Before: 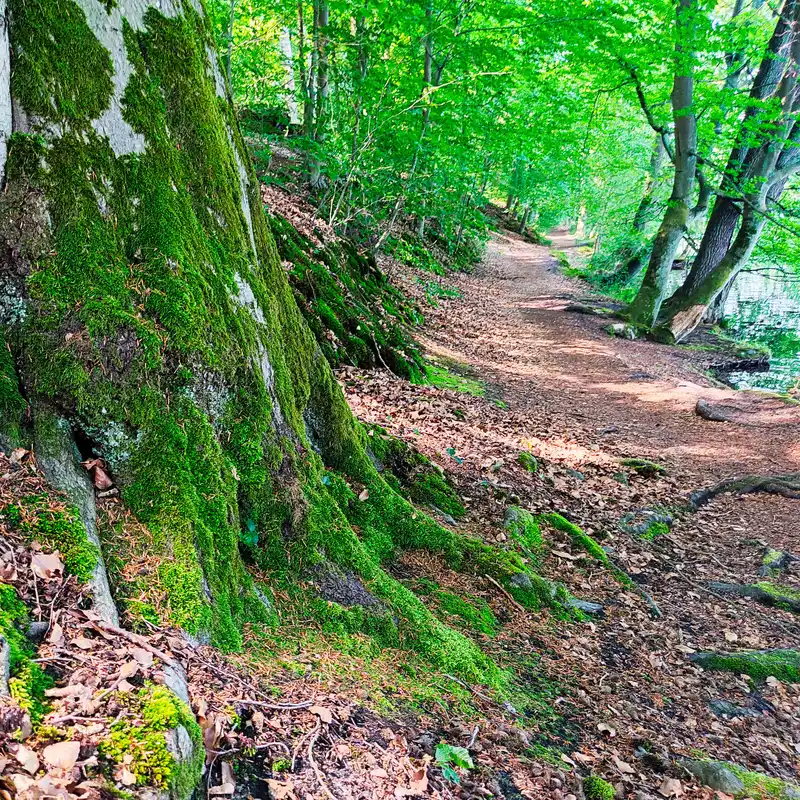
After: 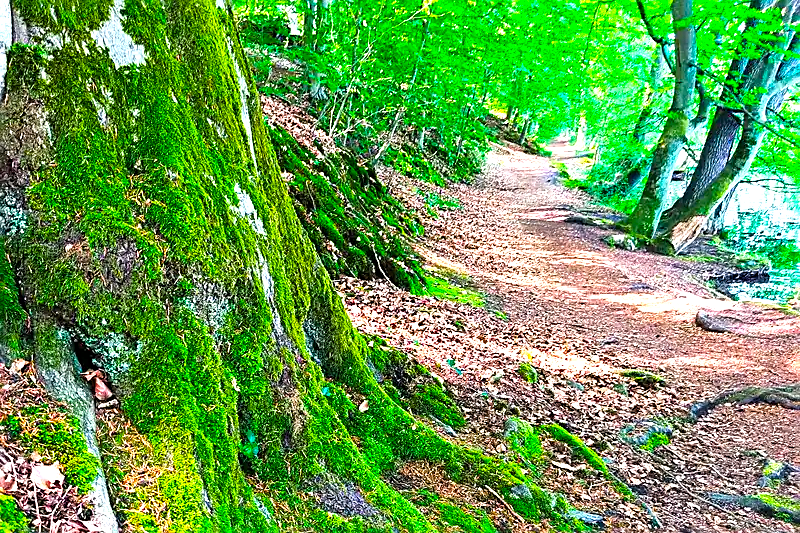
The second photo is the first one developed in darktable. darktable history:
crop: top 11.166%, bottom 22.168%
color balance rgb: linear chroma grading › global chroma 15%, perceptual saturation grading › global saturation 30%
exposure: exposure 1 EV, compensate highlight preservation false
sharpen: on, module defaults
